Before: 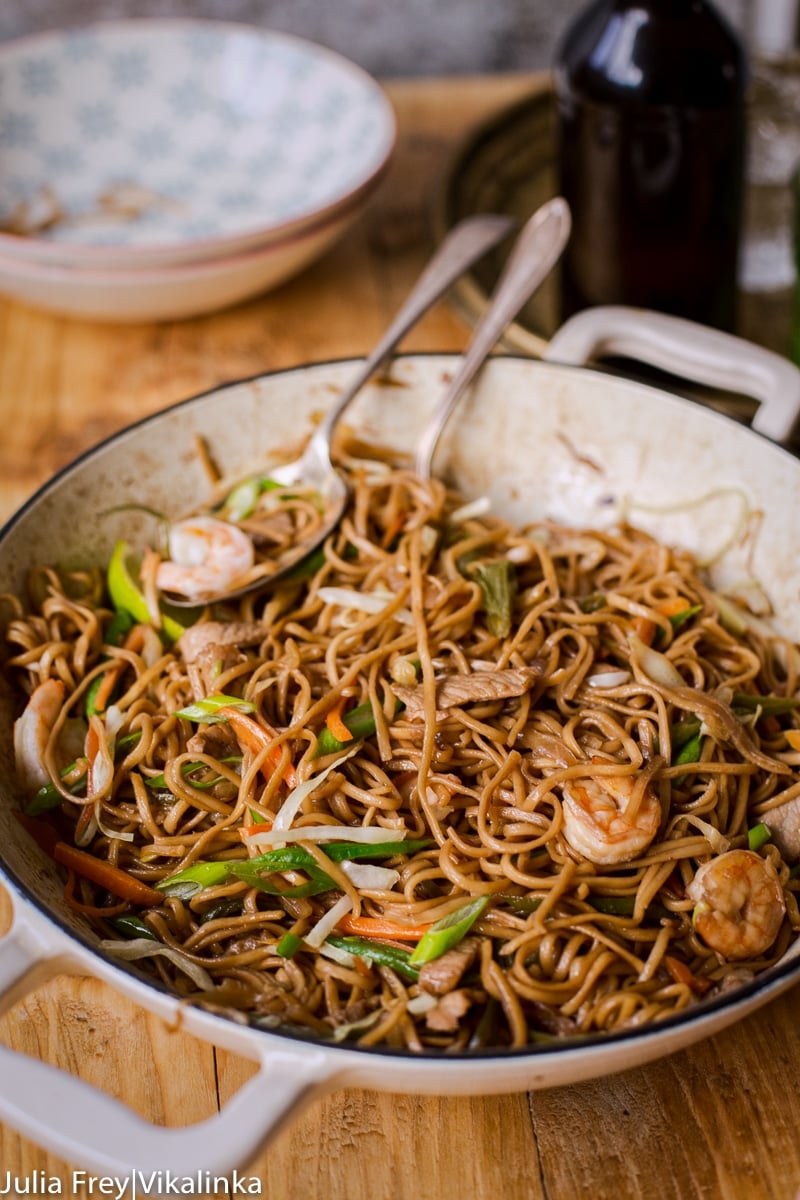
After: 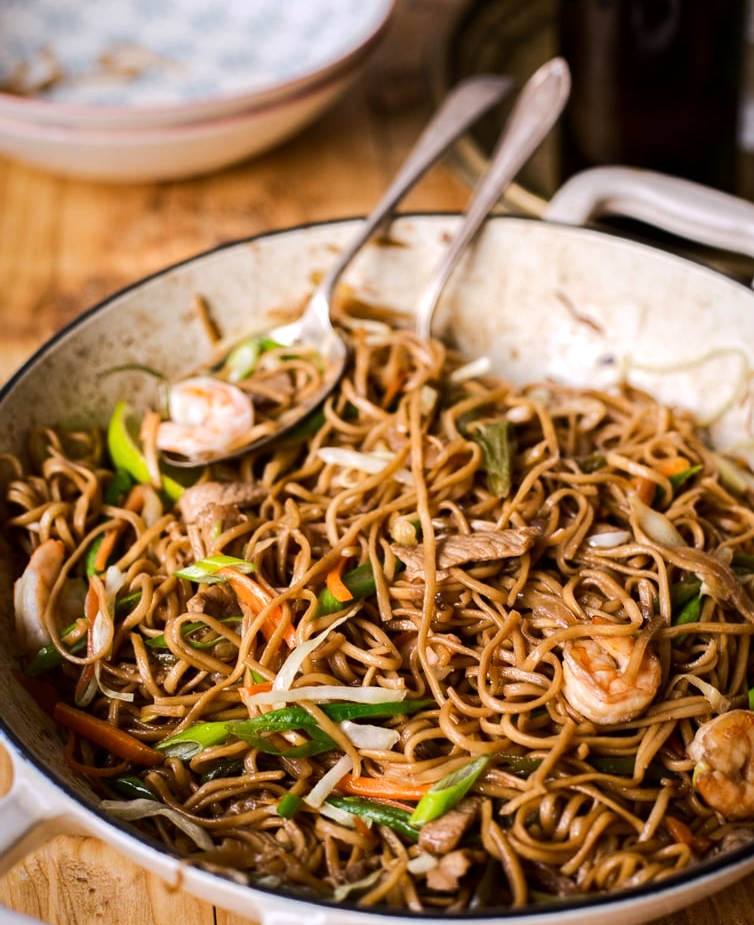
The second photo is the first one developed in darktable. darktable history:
crop and rotate: angle 0.03°, top 11.643%, right 5.651%, bottom 11.189%
exposure: compensate highlight preservation false
tone equalizer: -8 EV -0.417 EV, -7 EV -0.389 EV, -6 EV -0.333 EV, -5 EV -0.222 EV, -3 EV 0.222 EV, -2 EV 0.333 EV, -1 EV 0.389 EV, +0 EV 0.417 EV, edges refinement/feathering 500, mask exposure compensation -1.57 EV, preserve details no
